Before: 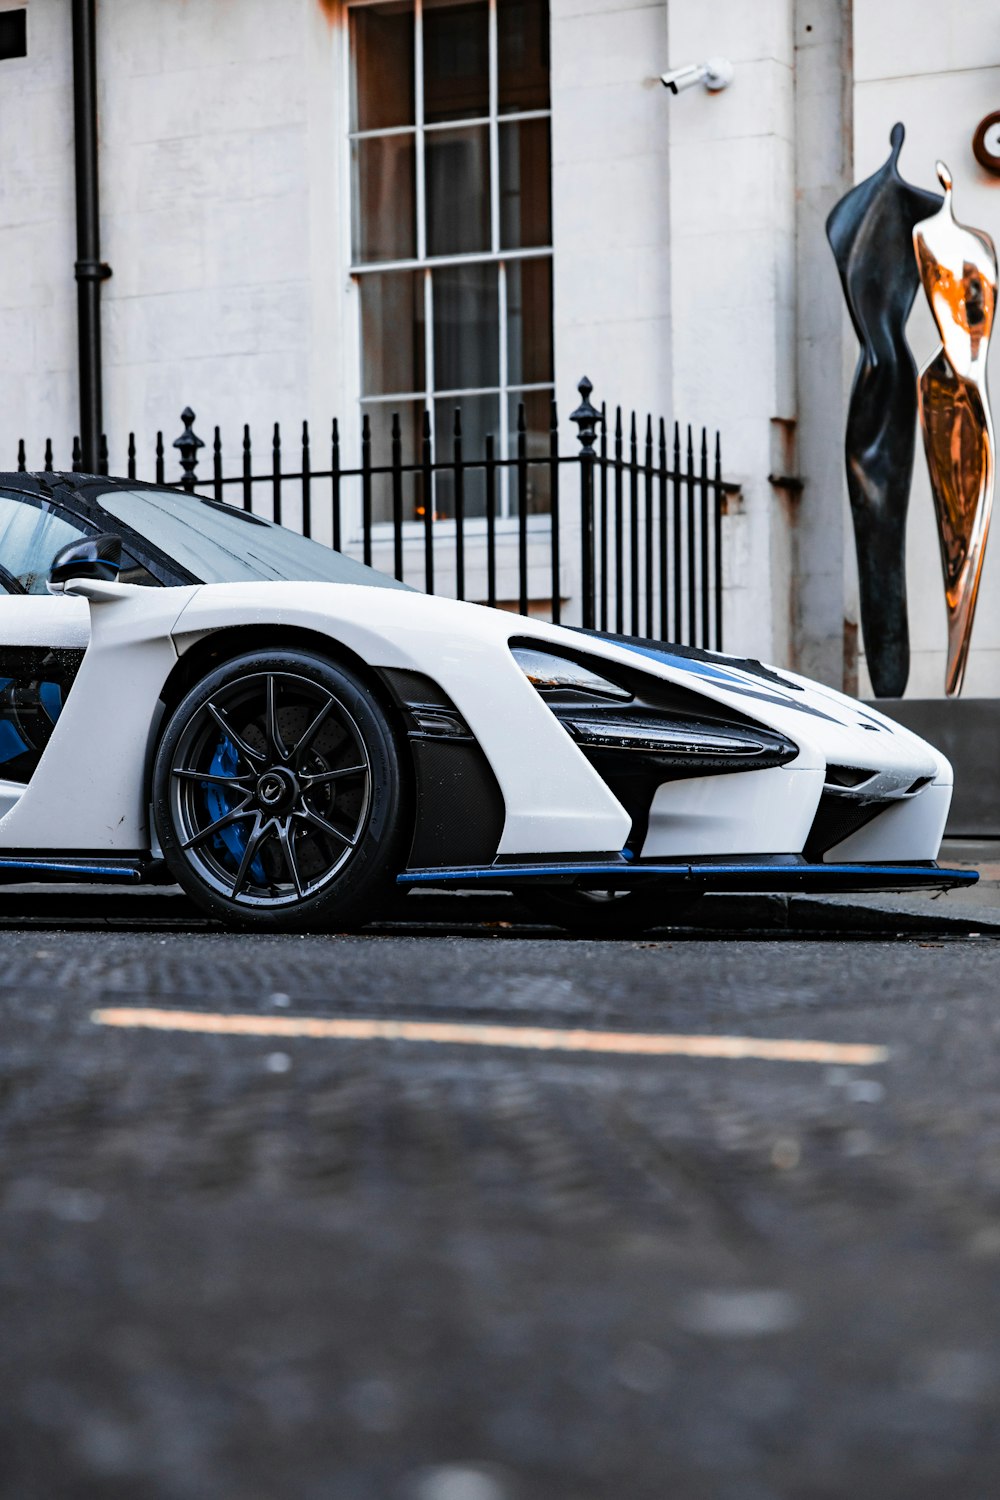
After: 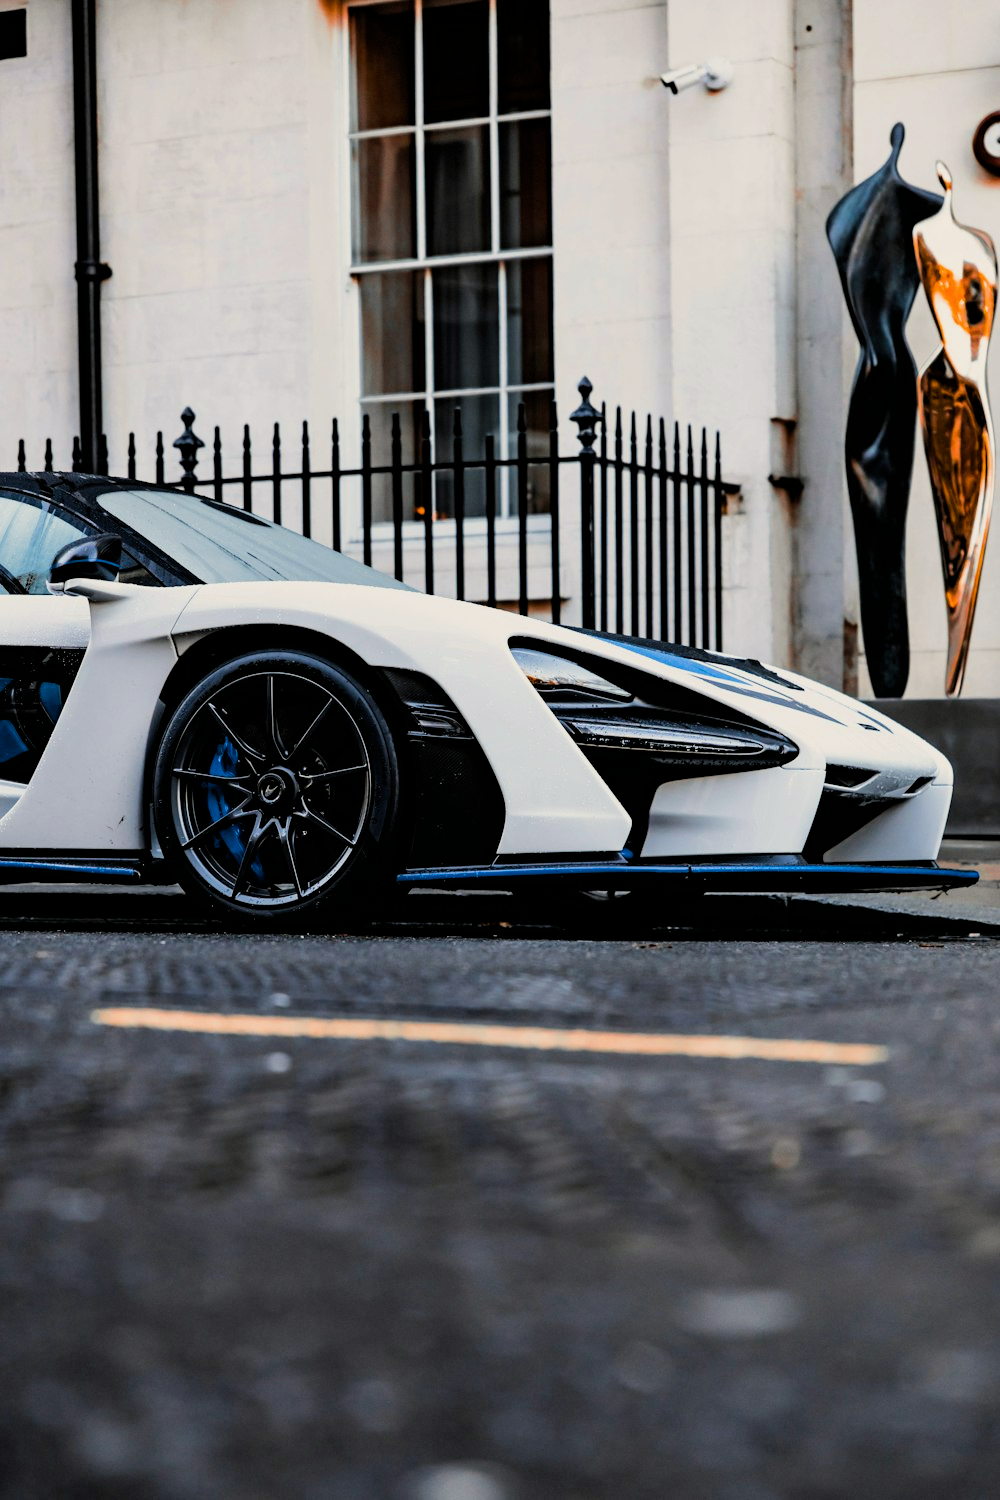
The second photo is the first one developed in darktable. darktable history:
filmic rgb: black relative exposure -11.83 EV, white relative exposure 5.4 EV, hardness 4.48, latitude 49.71%, contrast 1.14
color balance rgb: shadows lift › chroma 0.692%, shadows lift › hue 115.05°, highlights gain › chroma 3.031%, highlights gain › hue 75.57°, linear chroma grading › global chroma 15.596%, perceptual saturation grading › global saturation 0.64%, global vibrance 20%
exposure: black level correction 0.001, exposure 0.016 EV, compensate highlight preservation false
